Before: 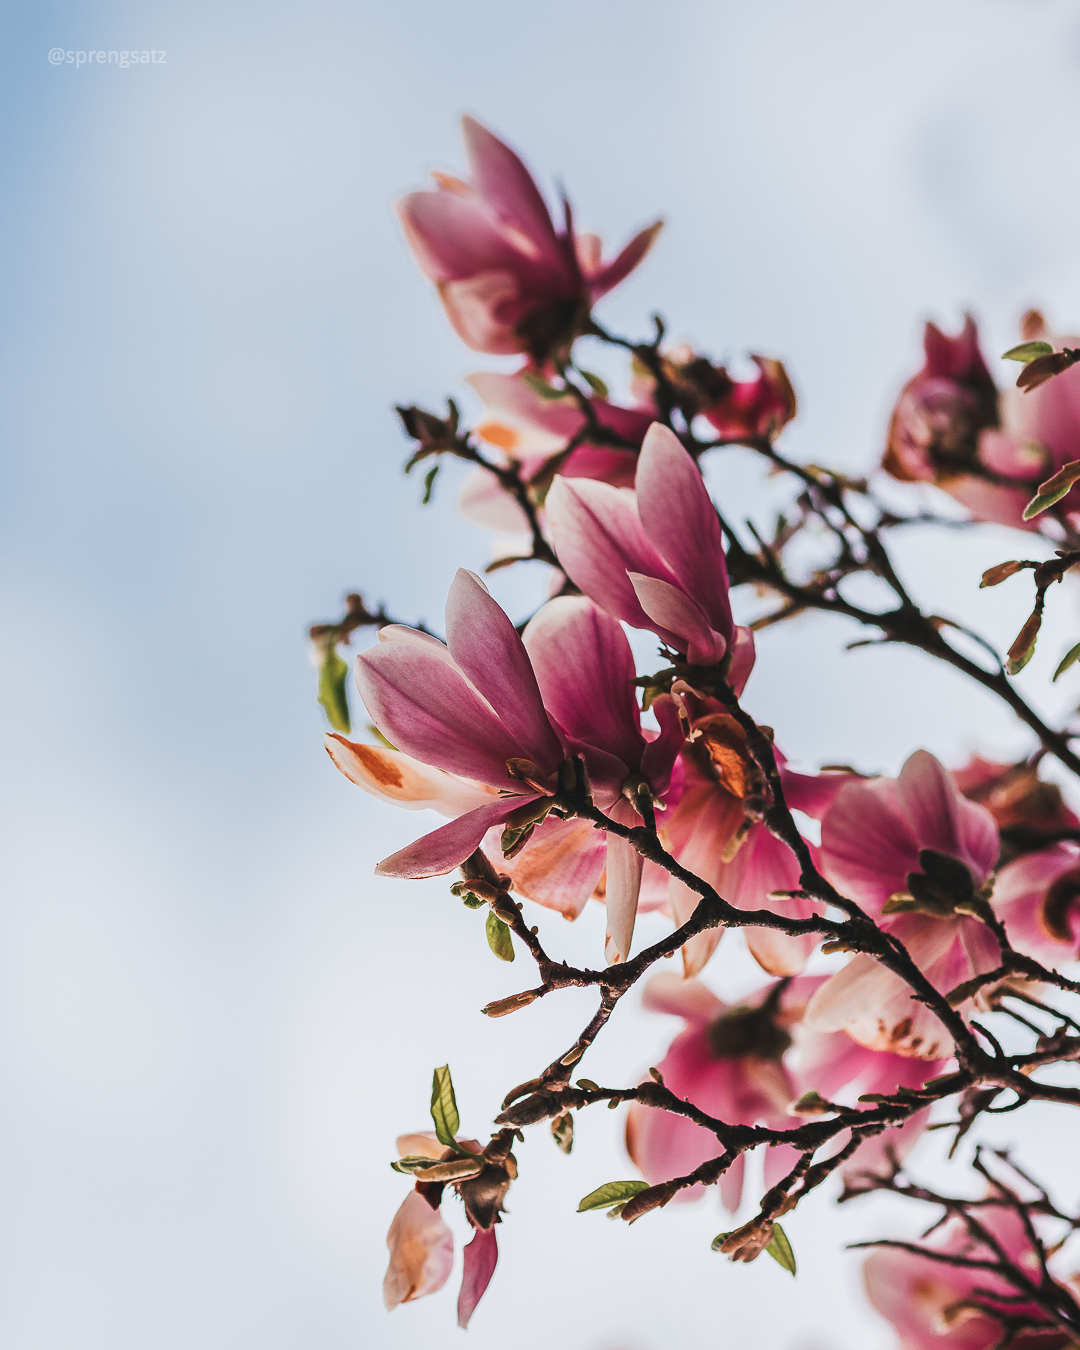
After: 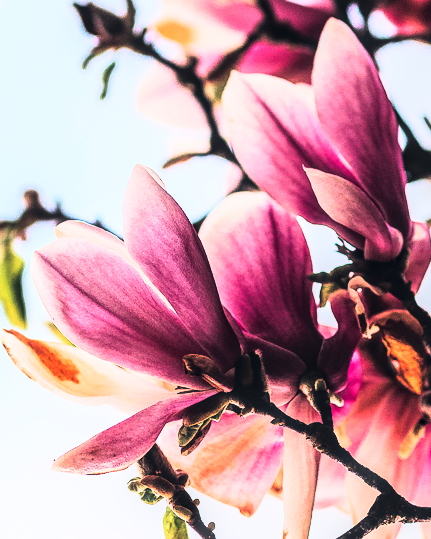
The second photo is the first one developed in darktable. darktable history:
local contrast: on, module defaults
rgb curve: curves: ch0 [(0, 0) (0.21, 0.15) (0.24, 0.21) (0.5, 0.75) (0.75, 0.96) (0.89, 0.99) (1, 1)]; ch1 [(0, 0.02) (0.21, 0.13) (0.25, 0.2) (0.5, 0.67) (0.75, 0.9) (0.89, 0.97) (1, 1)]; ch2 [(0, 0.02) (0.21, 0.13) (0.25, 0.2) (0.5, 0.67) (0.75, 0.9) (0.89, 0.97) (1, 1)], compensate middle gray true
haze removal: strength -0.05
color balance rgb: shadows lift › hue 87.51°, highlights gain › chroma 0.68%, highlights gain › hue 55.1°, global offset › chroma 0.13%, global offset › hue 253.66°, linear chroma grading › global chroma 0.5%, perceptual saturation grading › global saturation 16.38%
crop: left 30%, top 30%, right 30%, bottom 30%
